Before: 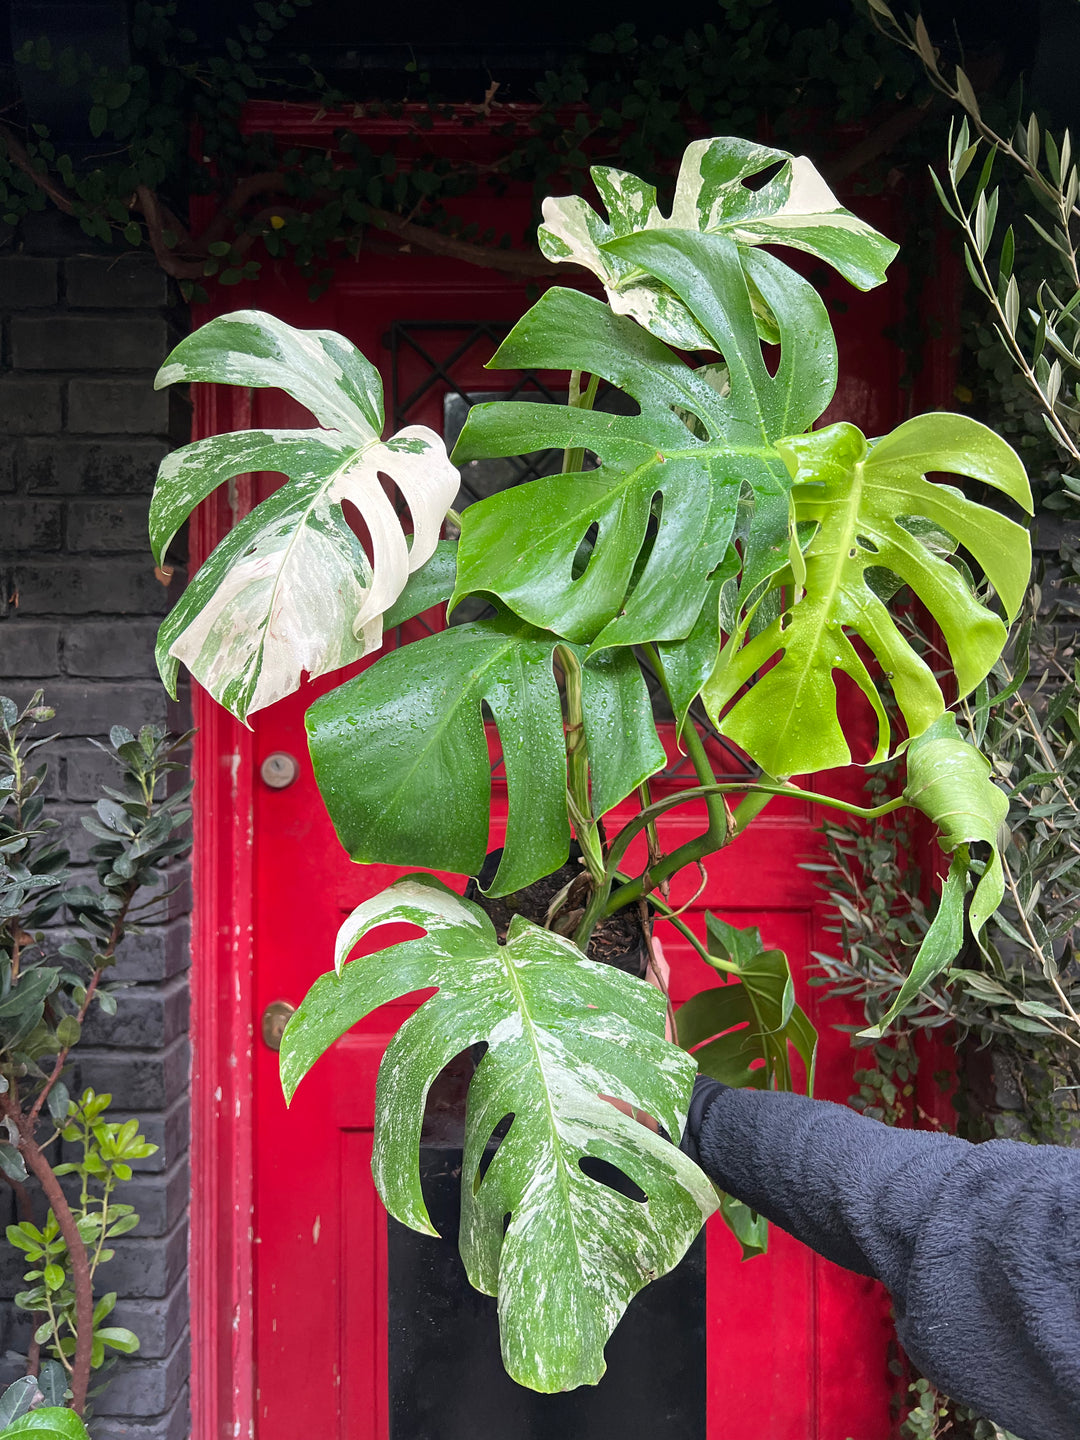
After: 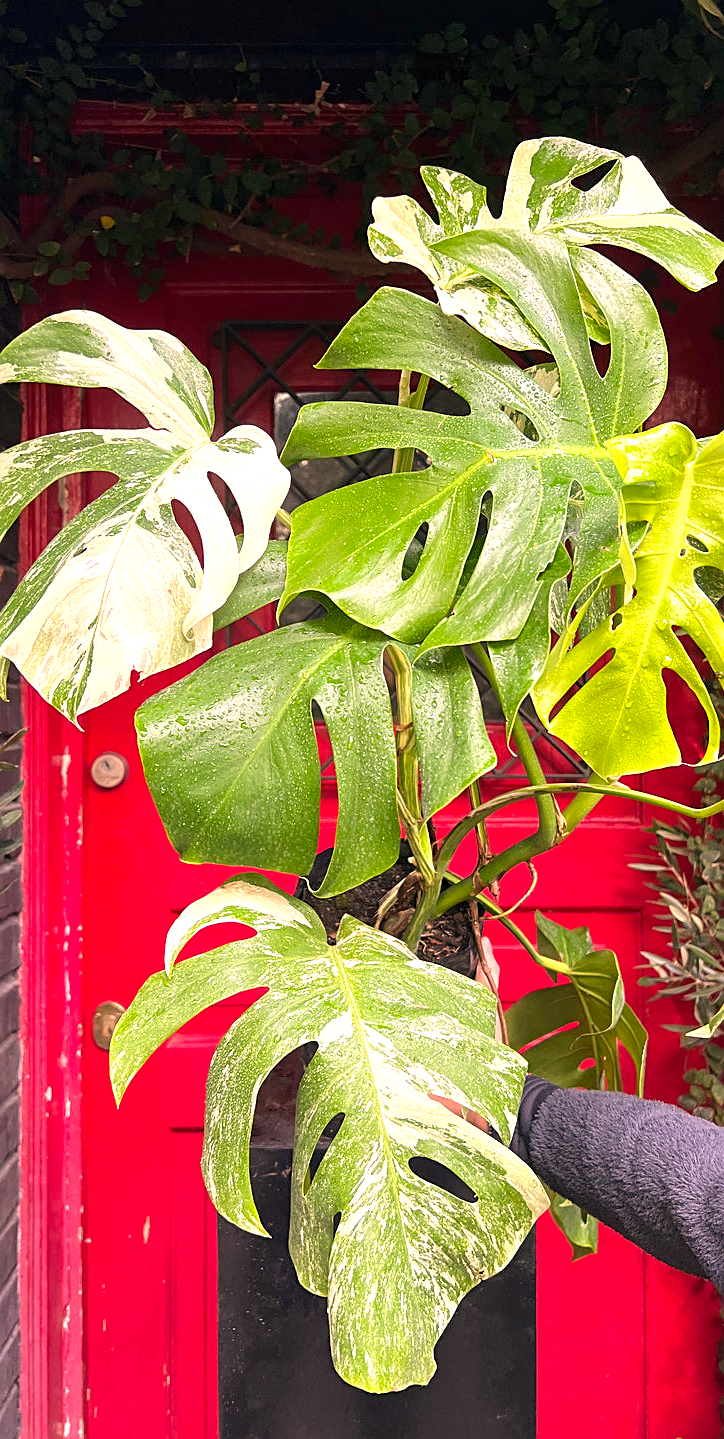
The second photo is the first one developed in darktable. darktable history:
sharpen: on, module defaults
exposure: black level correction 0, exposure 0.693 EV, compensate exposure bias true, compensate highlight preservation false
crop and rotate: left 15.76%, right 17.196%
color correction: highlights a* 17.9, highlights b* 18.6
